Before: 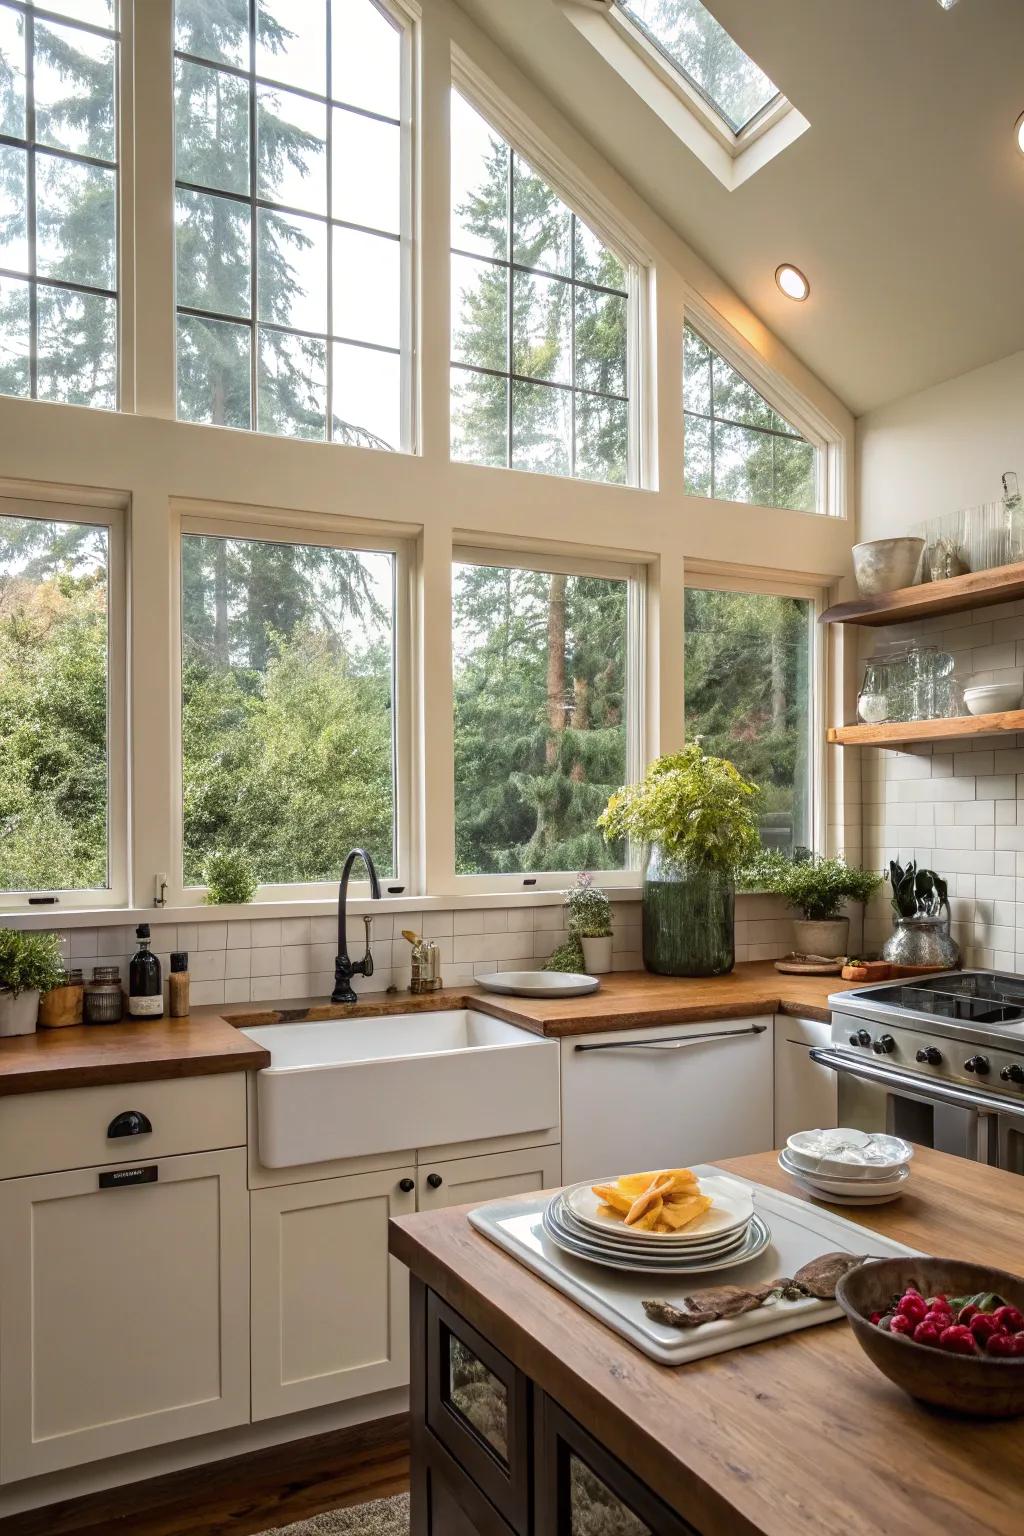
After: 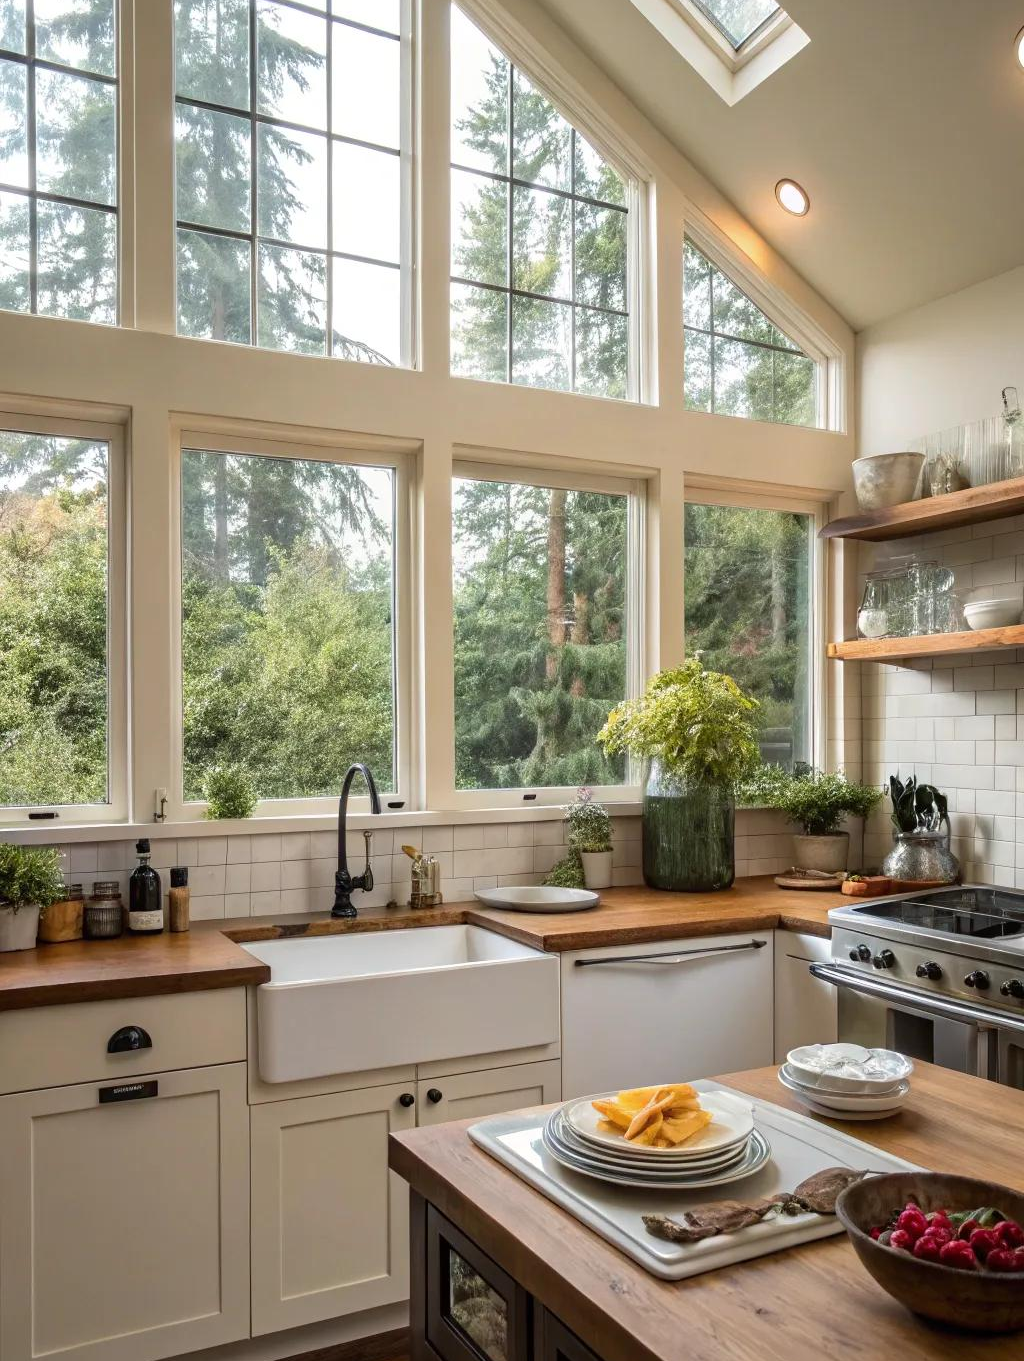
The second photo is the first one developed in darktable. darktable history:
crop and rotate: top 5.556%, bottom 5.778%
